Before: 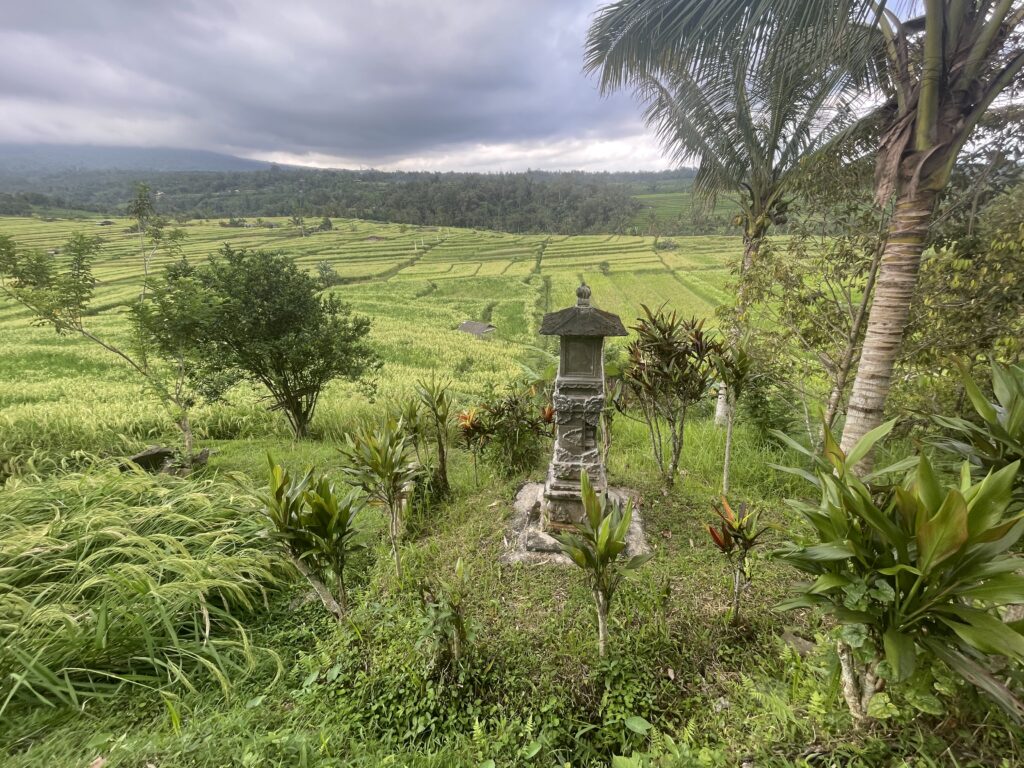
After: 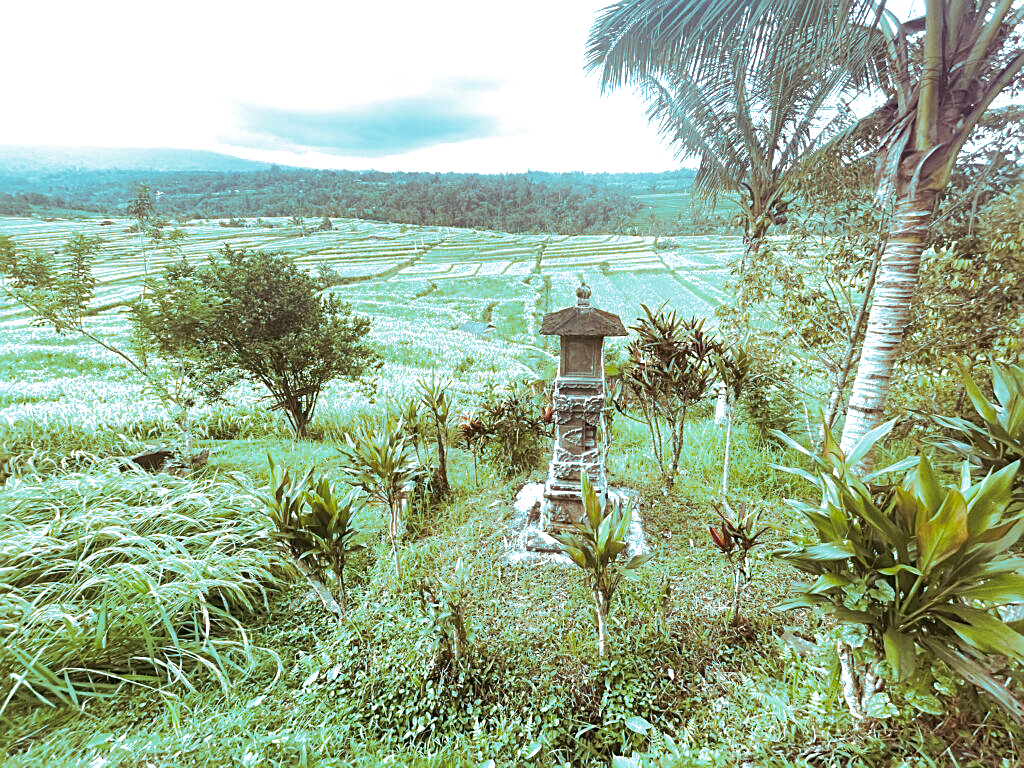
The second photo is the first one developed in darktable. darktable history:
exposure: exposure 1.2 EV, compensate highlight preservation false
sharpen: on, module defaults
split-toning: shadows › hue 327.6°, highlights › hue 198°, highlights › saturation 0.55, balance -21.25, compress 0%
